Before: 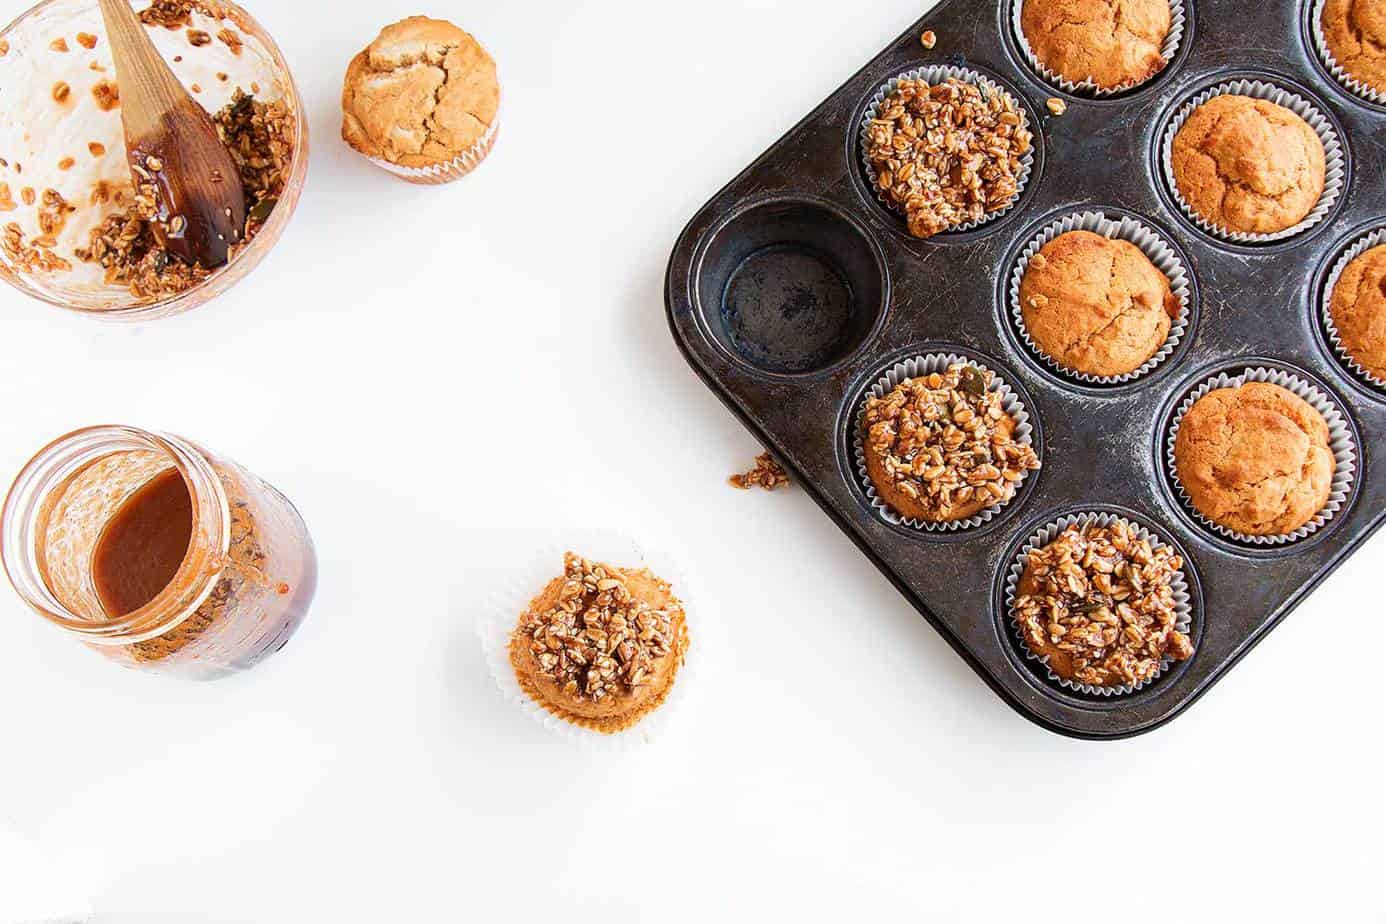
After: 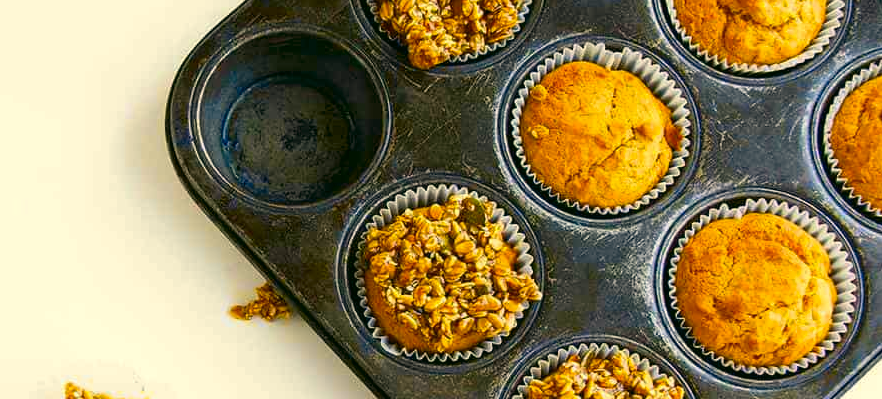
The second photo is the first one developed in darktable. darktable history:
crop: left 36.005%, top 18.293%, right 0.31%, bottom 38.444%
color contrast: green-magenta contrast 1.12, blue-yellow contrast 1.95, unbound 0
color correction: highlights a* -0.482, highlights b* 9.48, shadows a* -9.48, shadows b* 0.803
